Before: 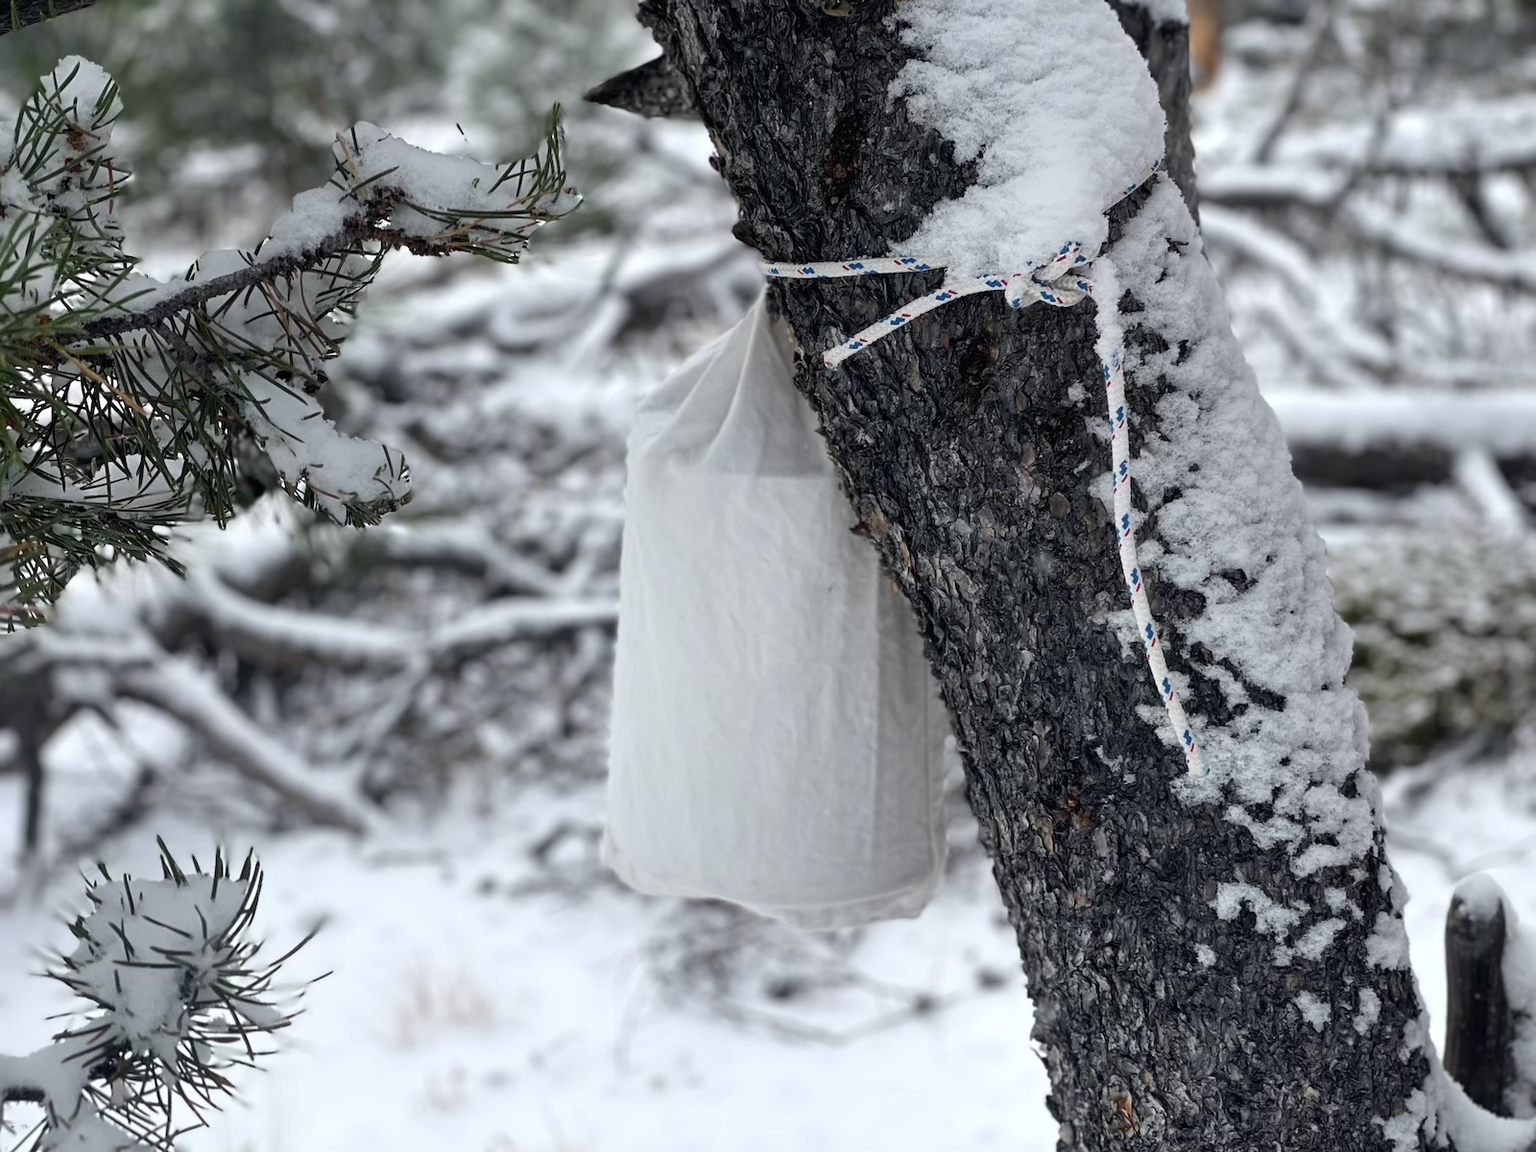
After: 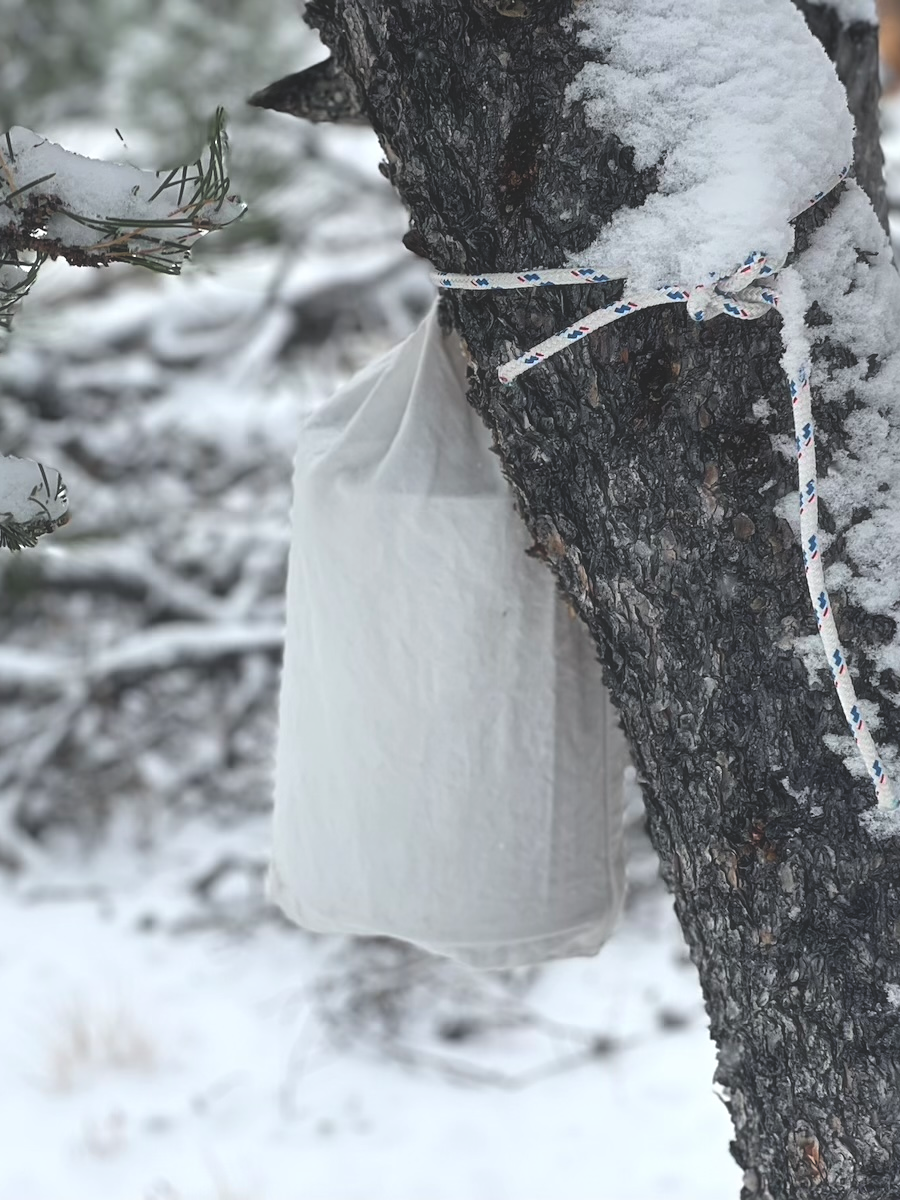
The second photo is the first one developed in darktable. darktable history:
exposure: black level correction -0.015, compensate highlight preservation false
sharpen: amount 0.2
haze removal: strength -0.09, distance 0.358, compatibility mode true, adaptive false
crop and rotate: left 22.516%, right 21.234%
